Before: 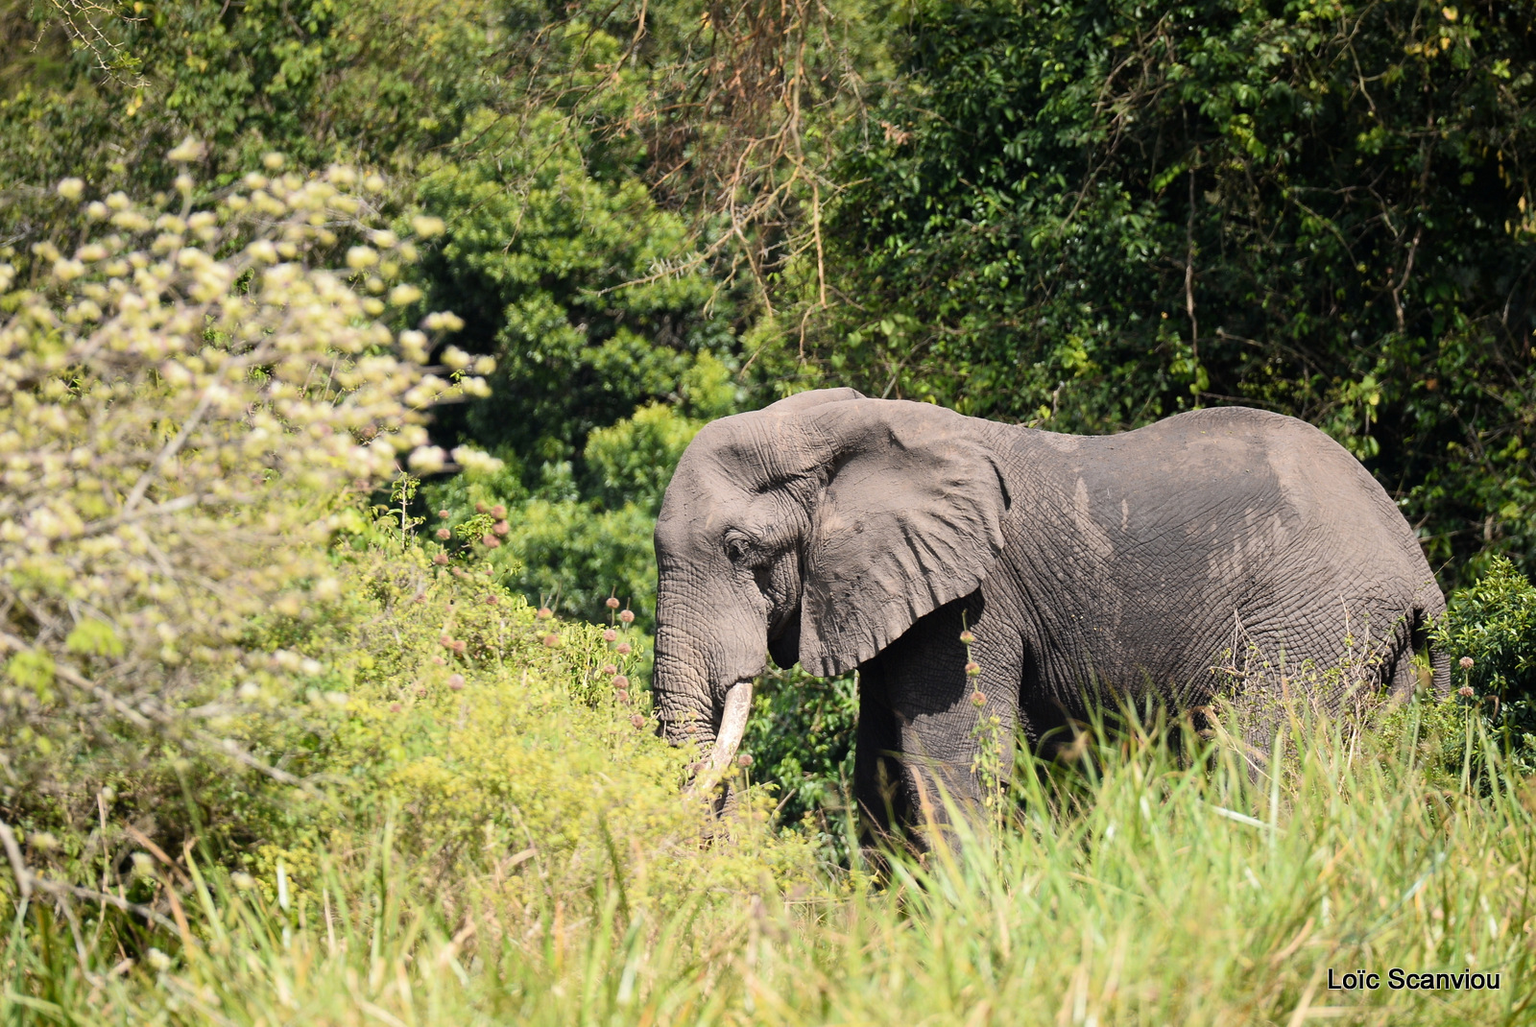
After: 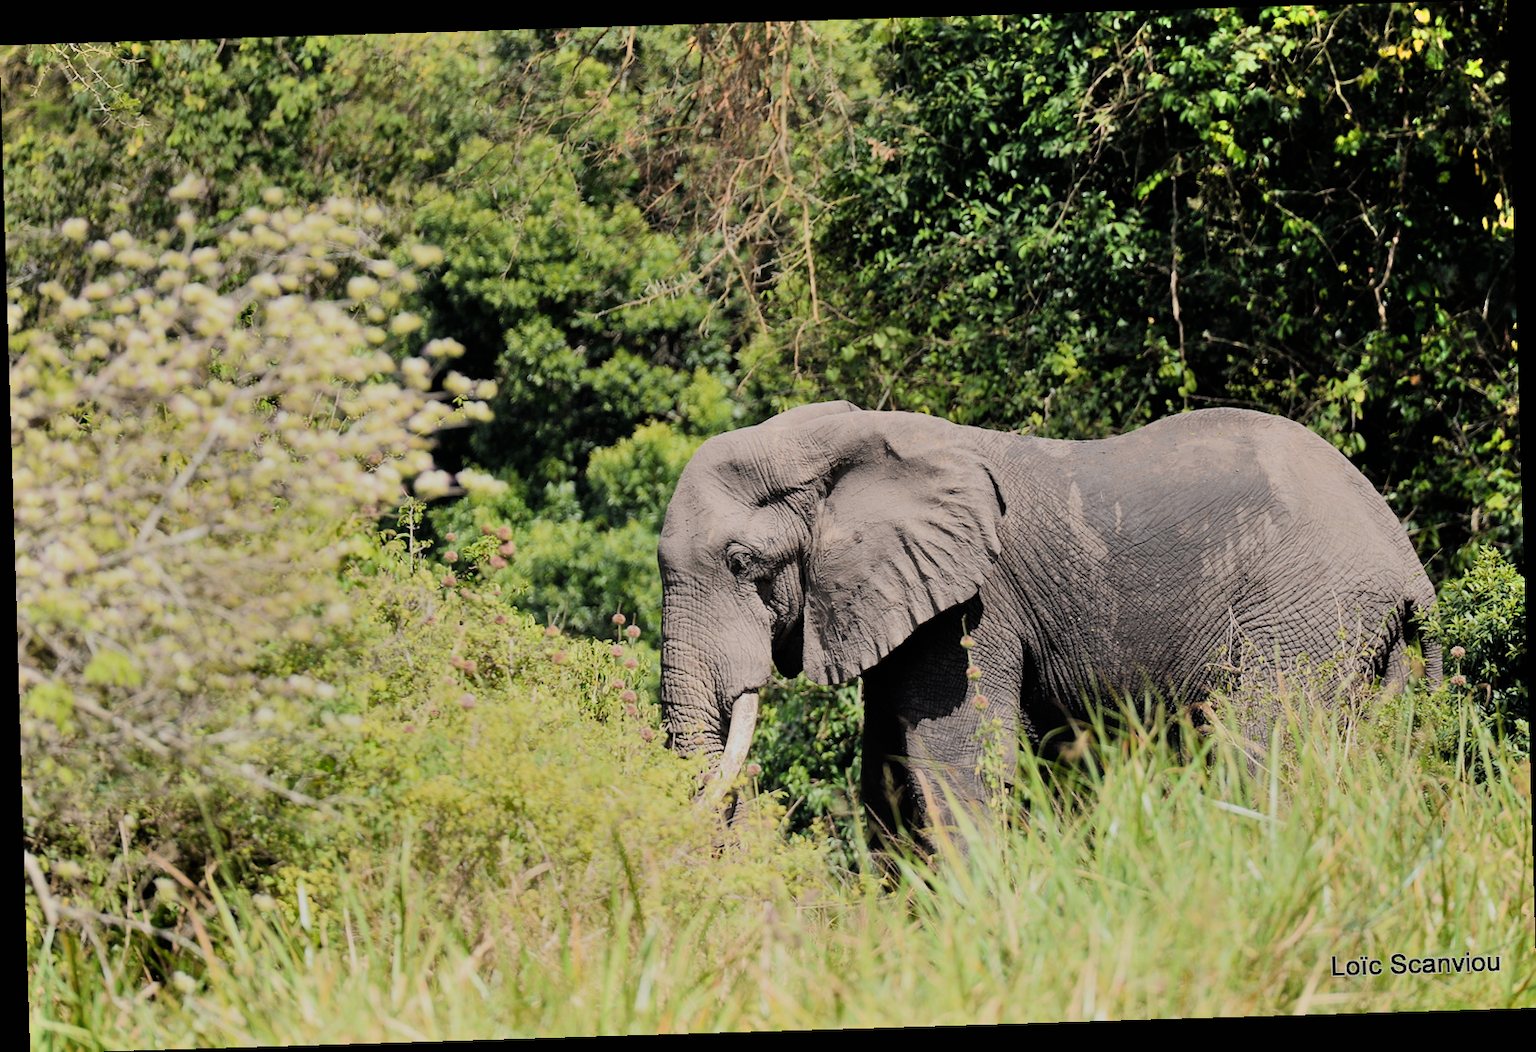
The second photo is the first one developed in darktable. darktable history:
filmic rgb: black relative exposure -7.65 EV, white relative exposure 4.56 EV, hardness 3.61
rotate and perspective: rotation -1.75°, automatic cropping off
shadows and highlights: radius 100.41, shadows 50.55, highlights -64.36, highlights color adjustment 49.82%, soften with gaussian
